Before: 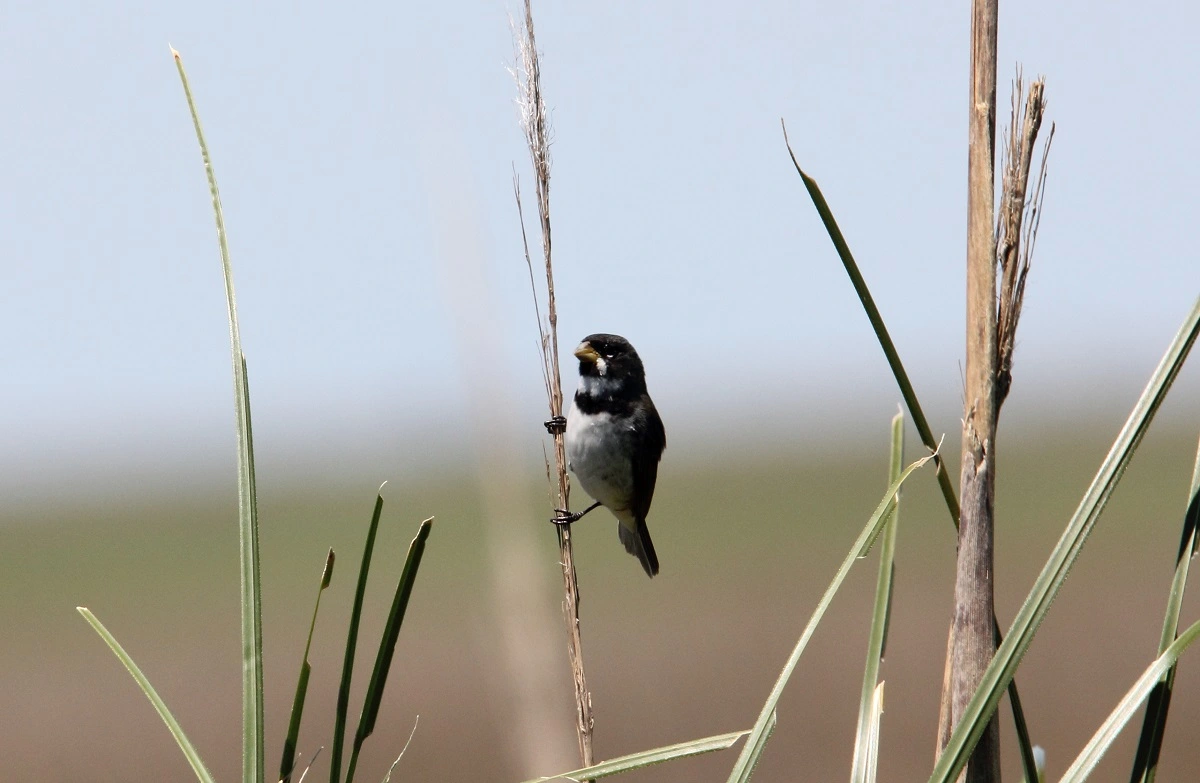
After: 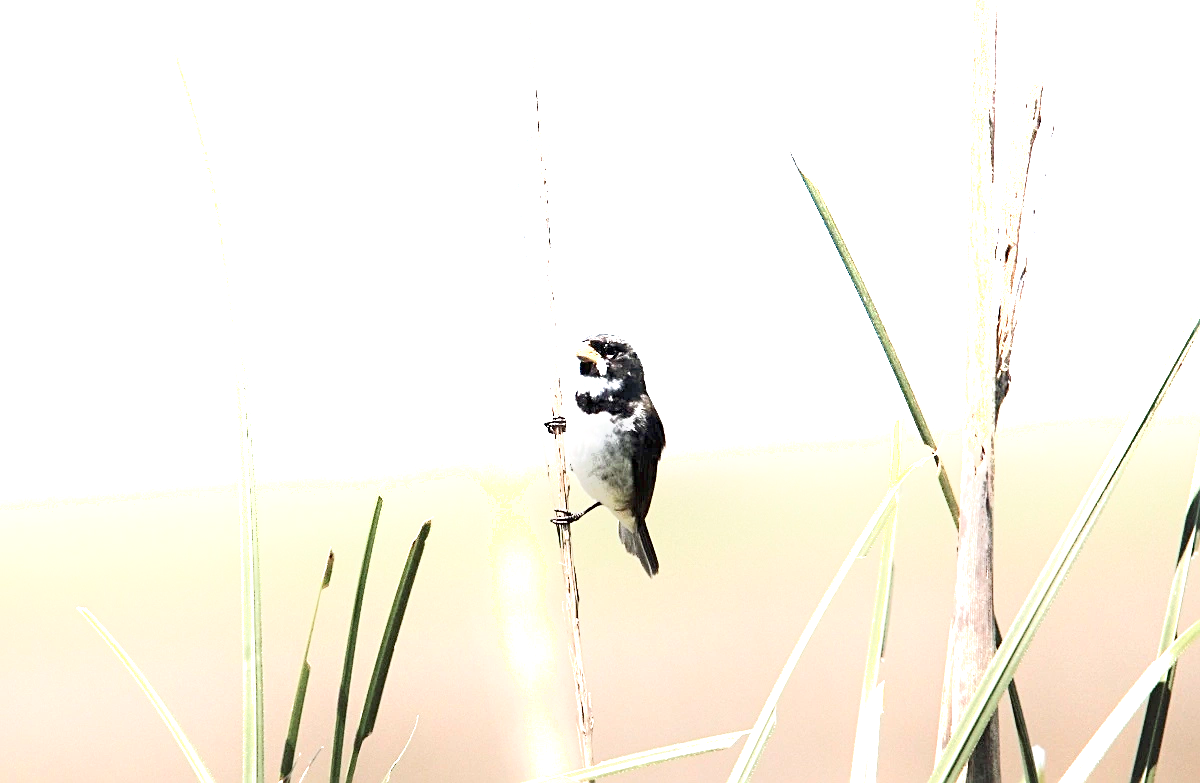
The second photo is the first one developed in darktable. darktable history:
exposure: black level correction 0, exposure 1.742 EV, compensate exposure bias true, compensate highlight preservation false
shadows and highlights: shadows -24.64, highlights 50.08, soften with gaussian
contrast brightness saturation: saturation -0.167
sharpen: radius 2.179, amount 0.387, threshold 0.019
